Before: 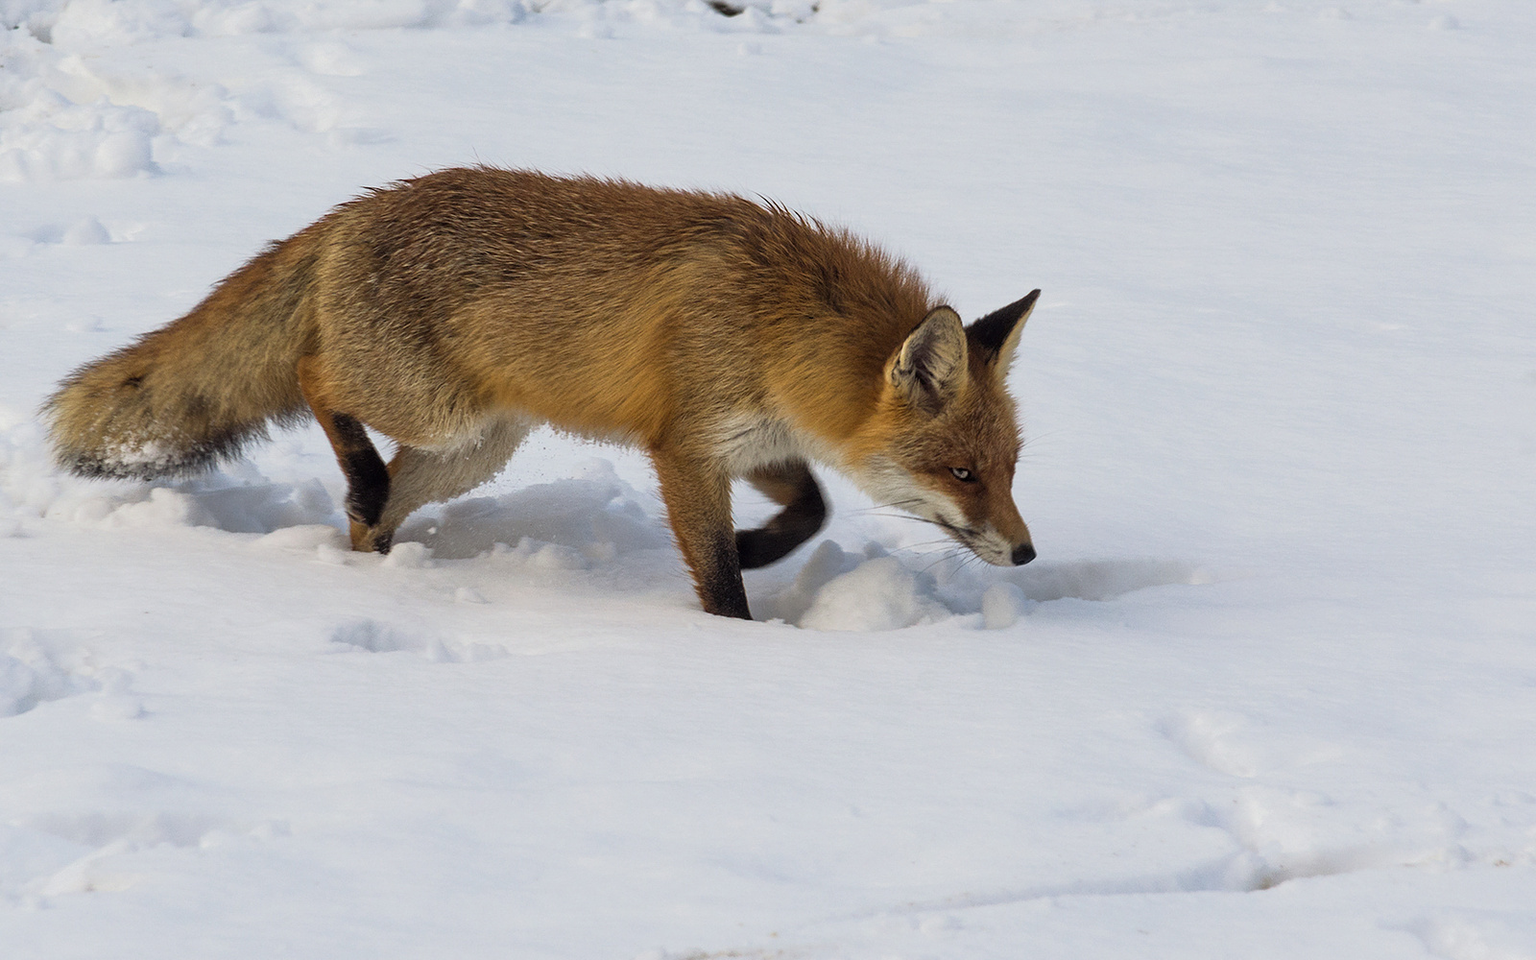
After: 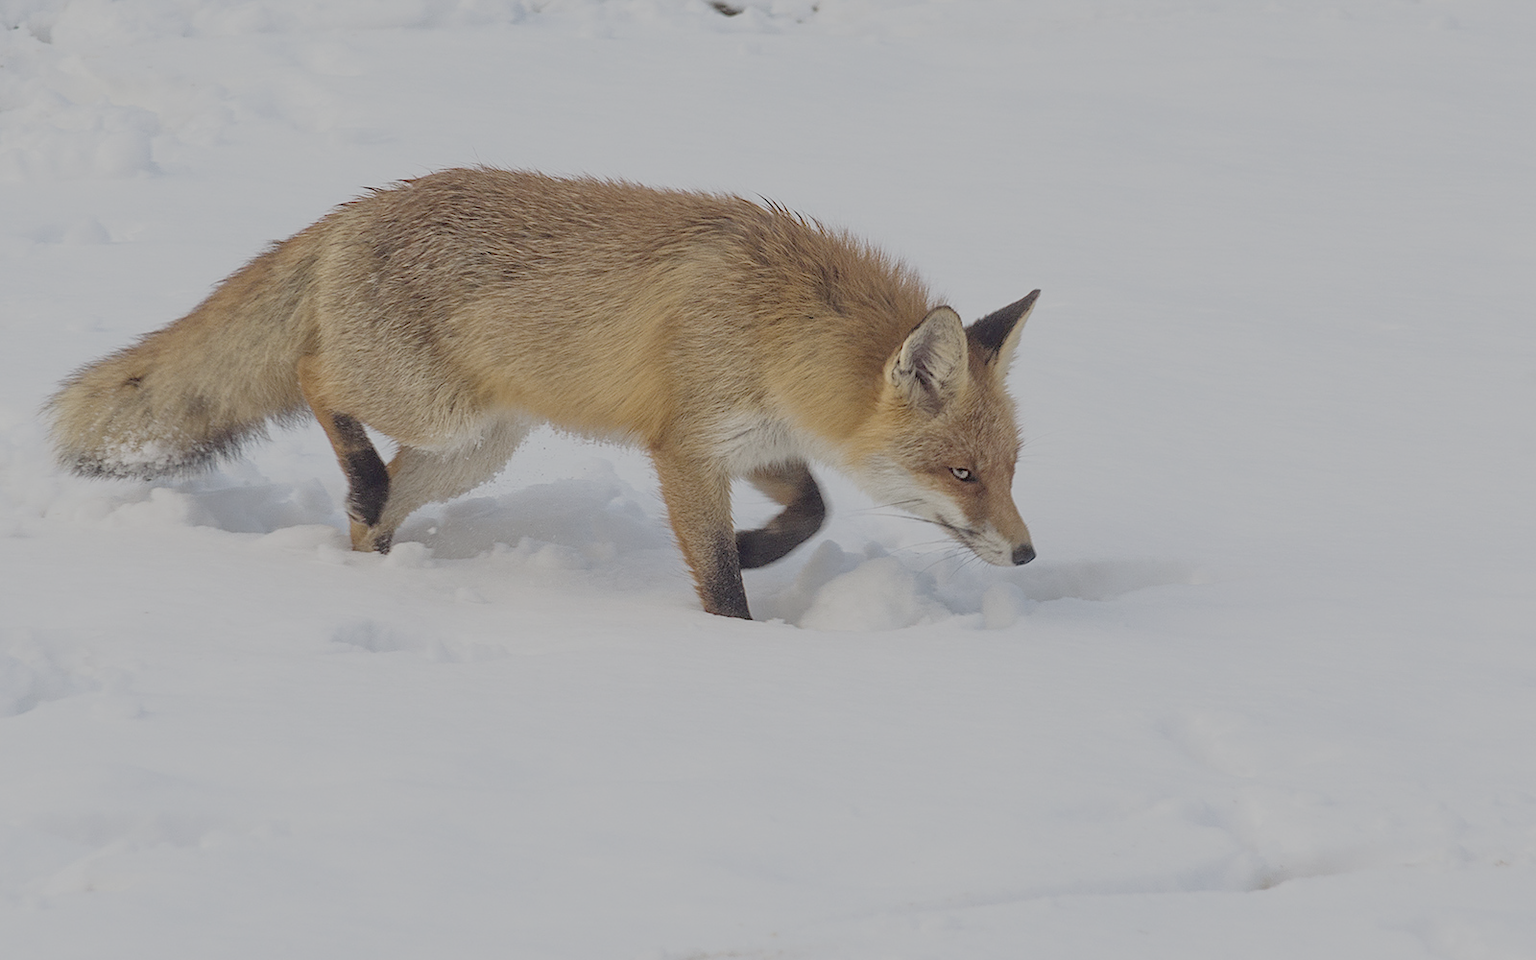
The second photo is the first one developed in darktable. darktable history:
filmic rgb: black relative exposure -15.99 EV, white relative exposure 7.96 EV, hardness 4.19, latitude 49.3%, contrast 0.517, preserve chrominance no, color science v5 (2021), contrast in shadows safe, contrast in highlights safe
sharpen: amount 0.21
exposure: black level correction -0.002, exposure 1.109 EV, compensate highlight preservation false
